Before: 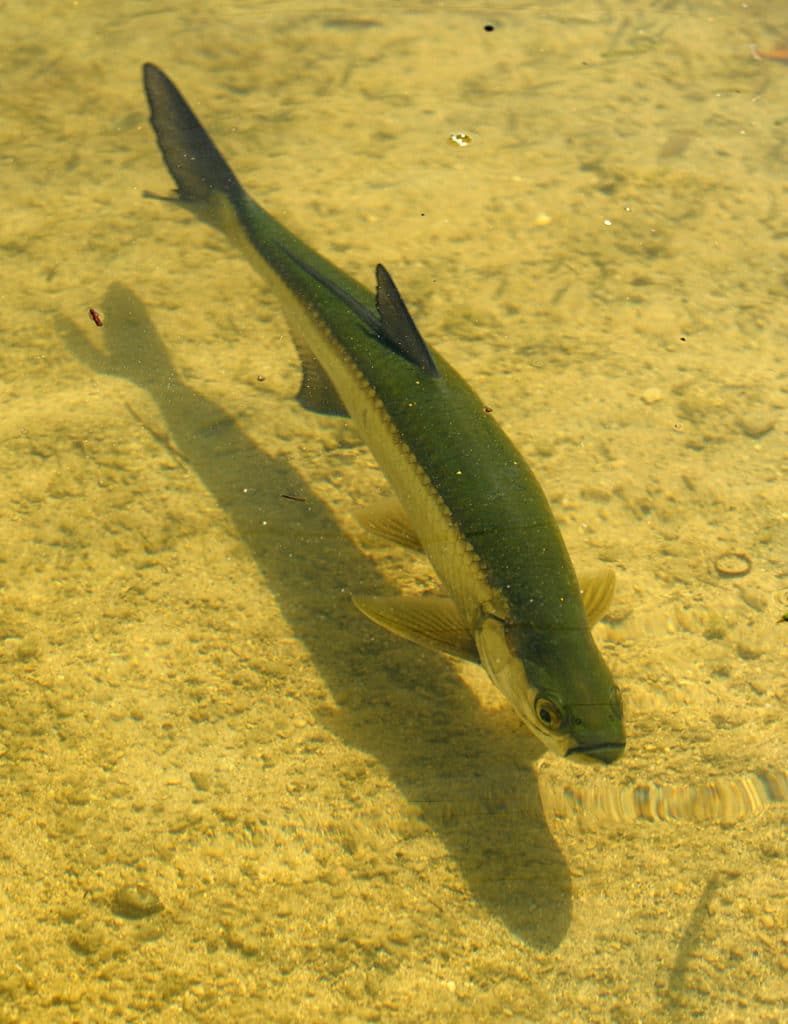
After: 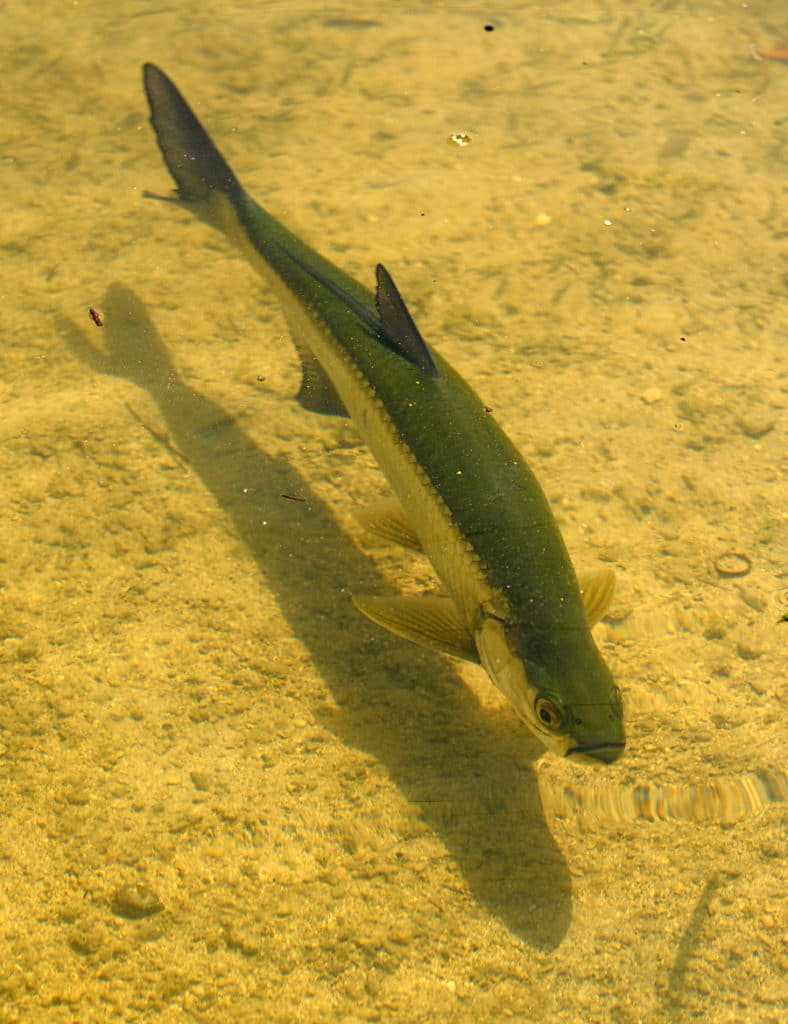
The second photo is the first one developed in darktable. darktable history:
color correction: highlights a* 5.73, highlights b* 4.74
